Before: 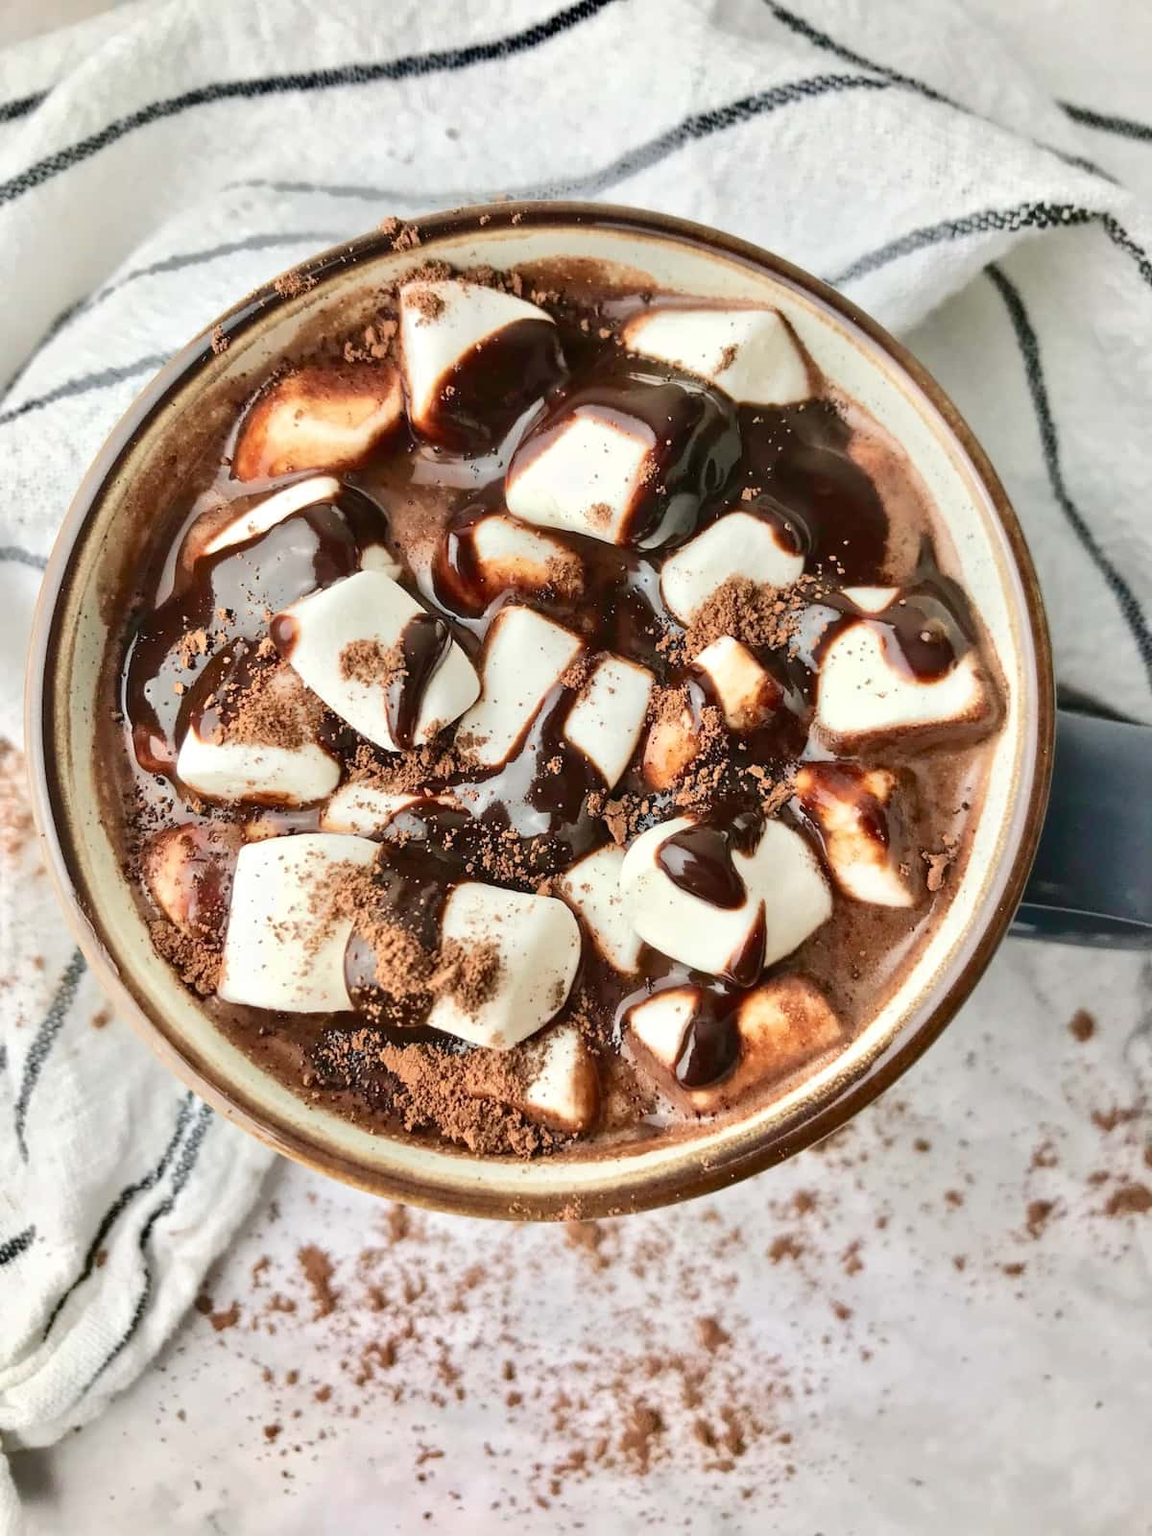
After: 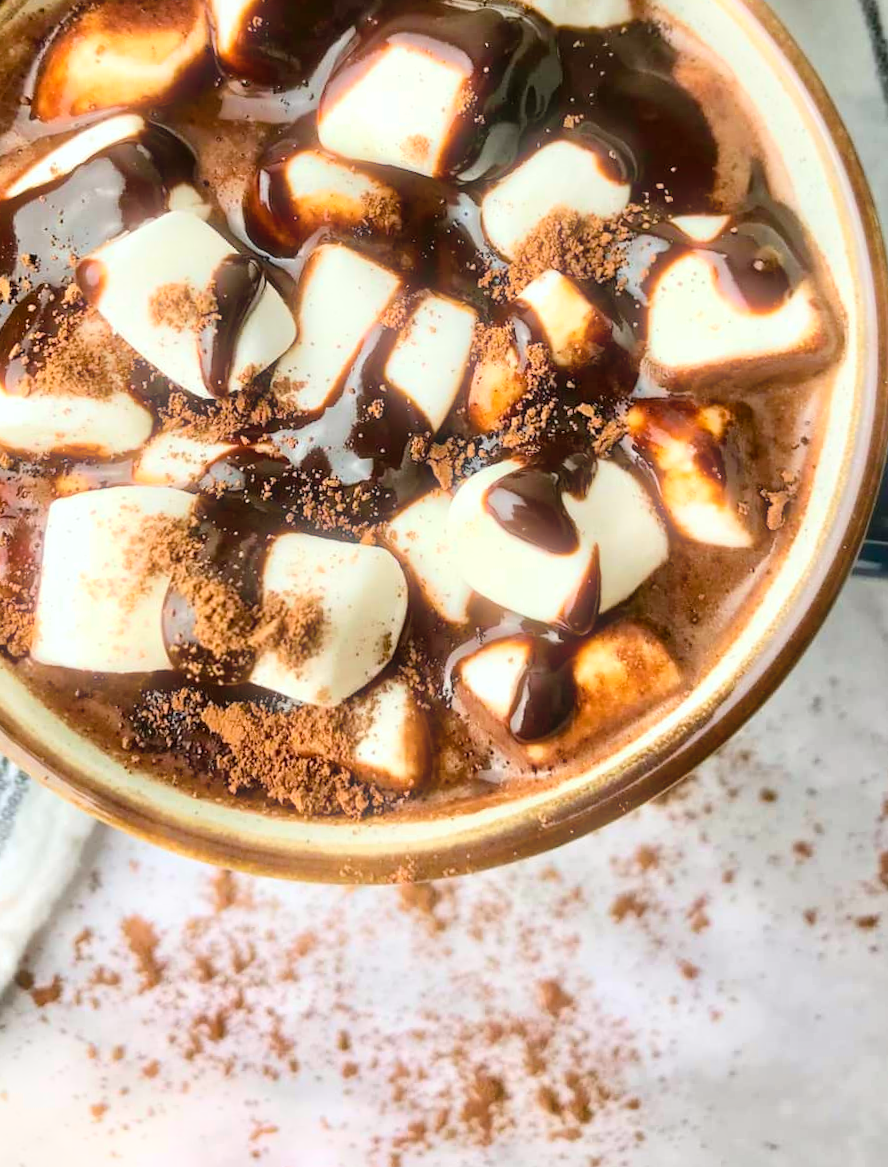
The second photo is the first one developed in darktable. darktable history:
color balance rgb: linear chroma grading › global chroma 13.3%, global vibrance 41.49%
white balance: red 0.986, blue 1.01
bloom: size 5%, threshold 95%, strength 15%
rotate and perspective: rotation -1.42°, crop left 0.016, crop right 0.984, crop top 0.035, crop bottom 0.965
crop: left 16.871%, top 22.857%, right 9.116%
